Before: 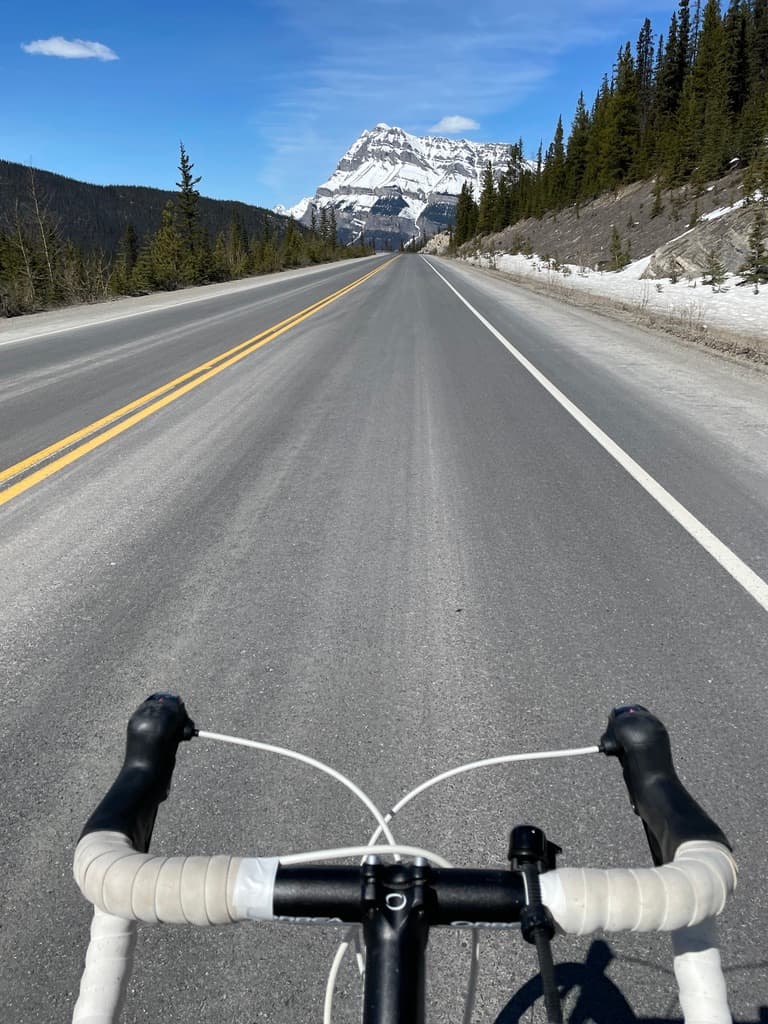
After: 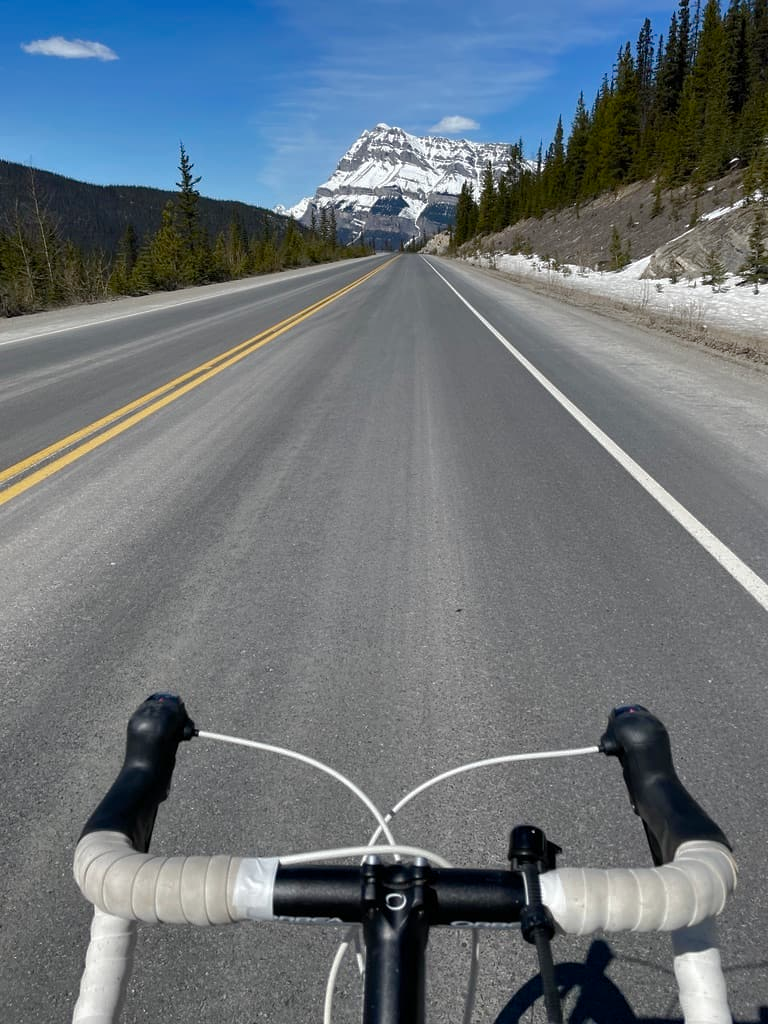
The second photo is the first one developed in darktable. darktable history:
color balance rgb: perceptual saturation grading › global saturation 20%, perceptual saturation grading › highlights -25%, perceptual saturation grading › shadows 25%
tone curve: curves: ch0 [(0, 0) (0.568, 0.517) (0.8, 0.717) (1, 1)]
